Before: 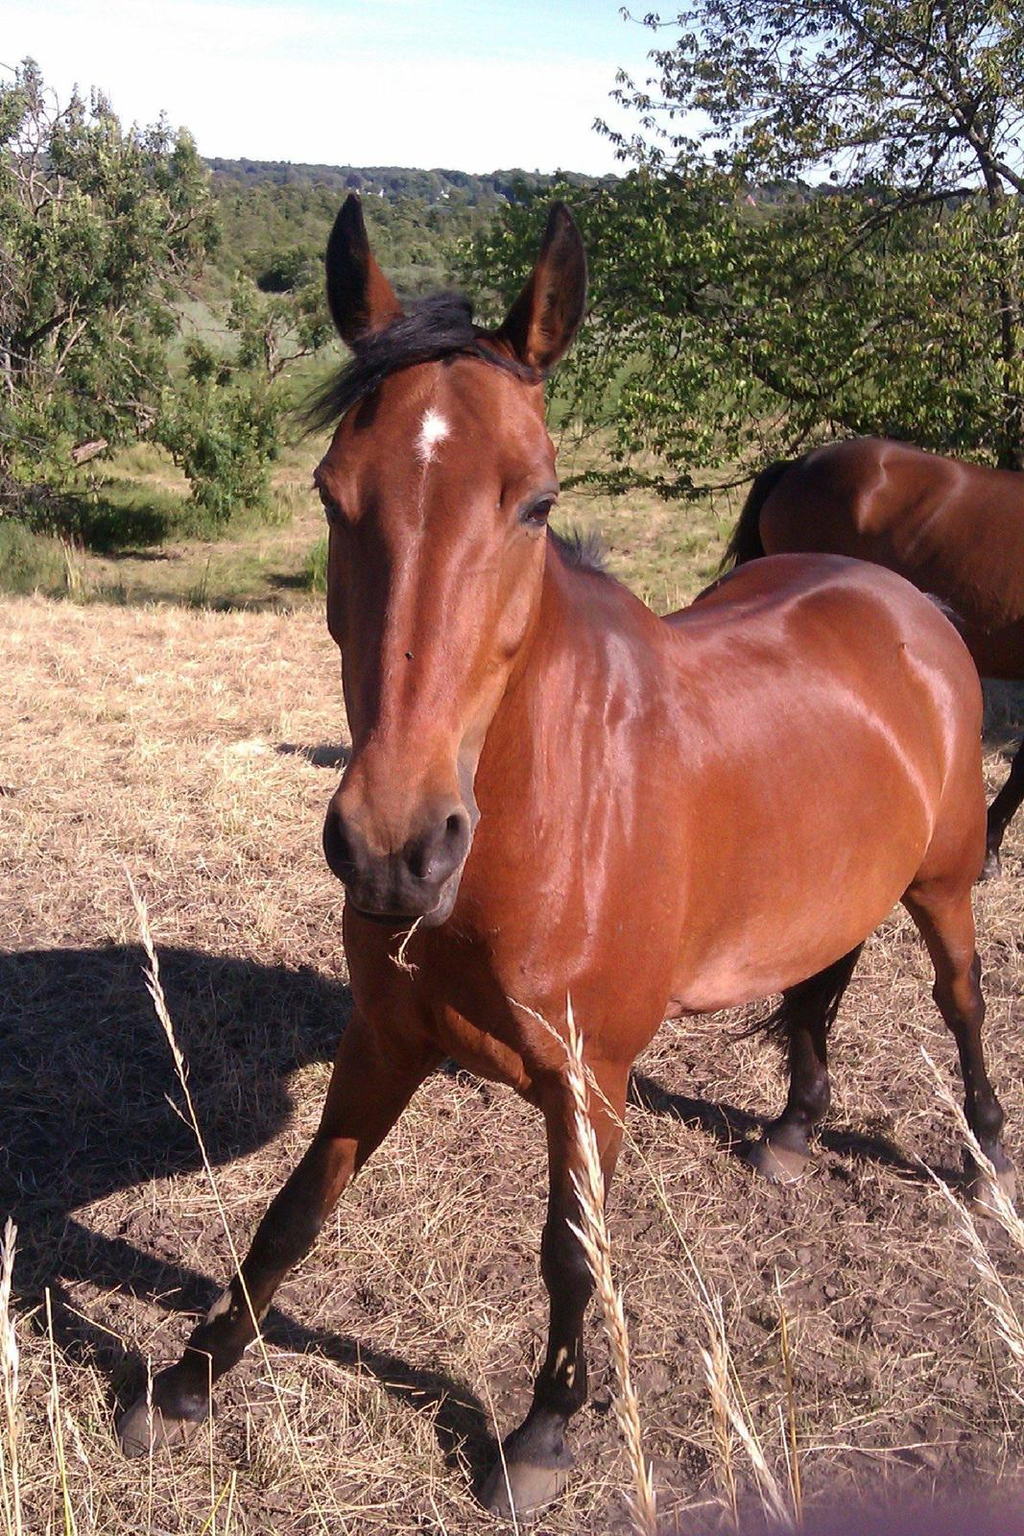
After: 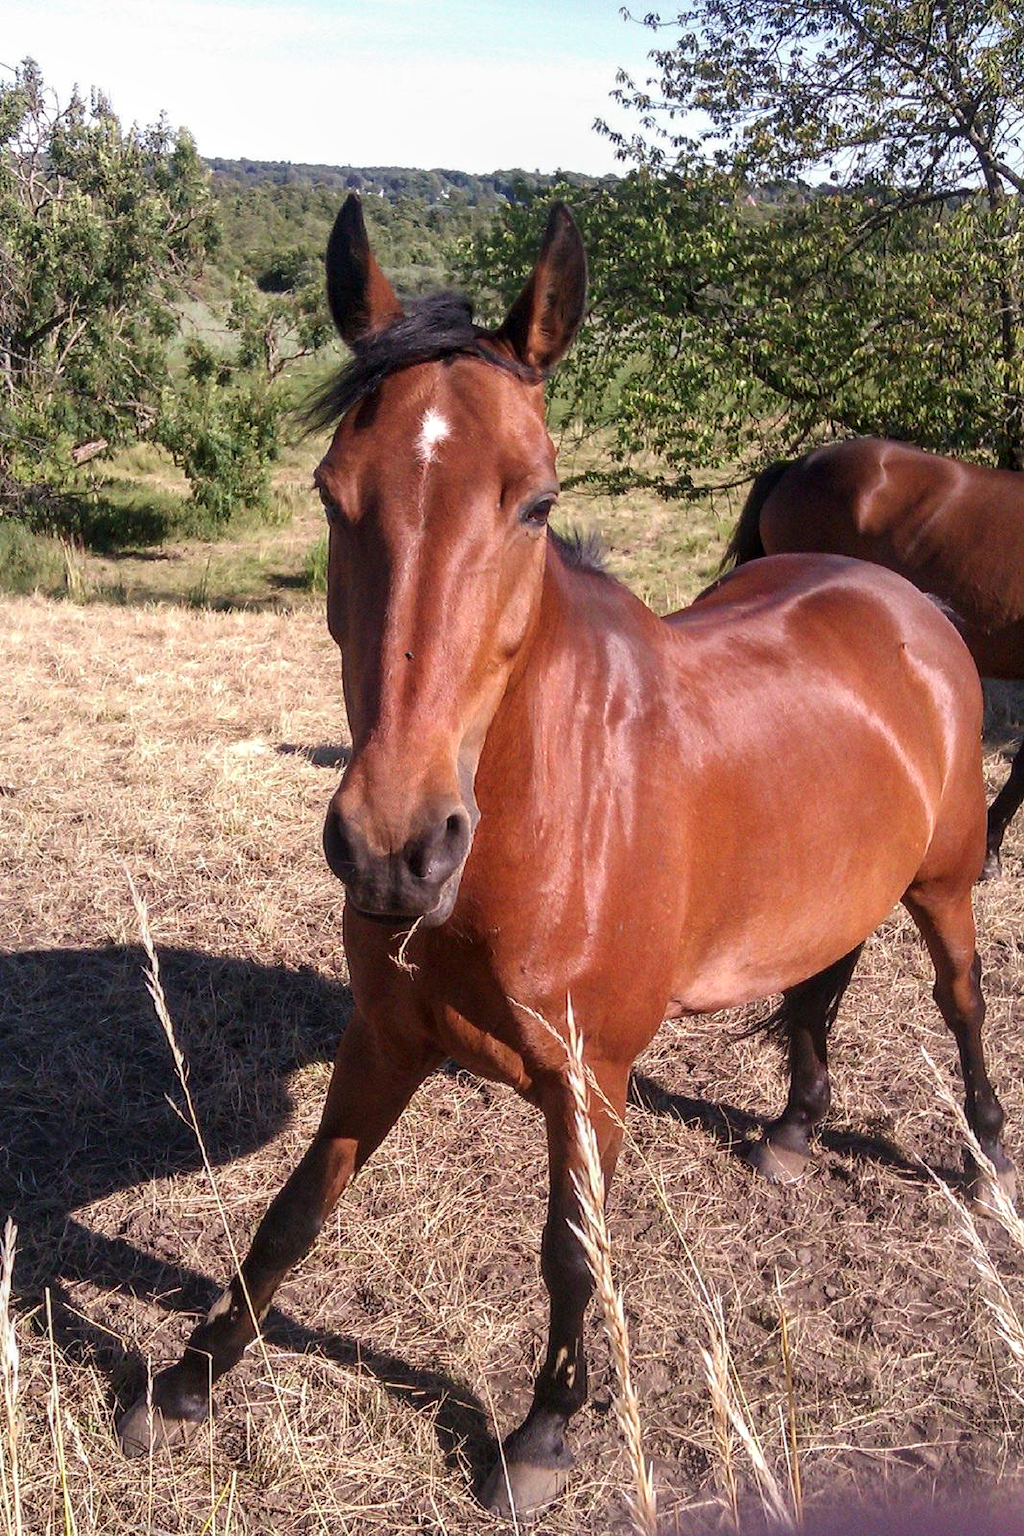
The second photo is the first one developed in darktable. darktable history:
base curve: curves: ch0 [(0, 0) (0.472, 0.508) (1, 1)], preserve colors none
local contrast: on, module defaults
